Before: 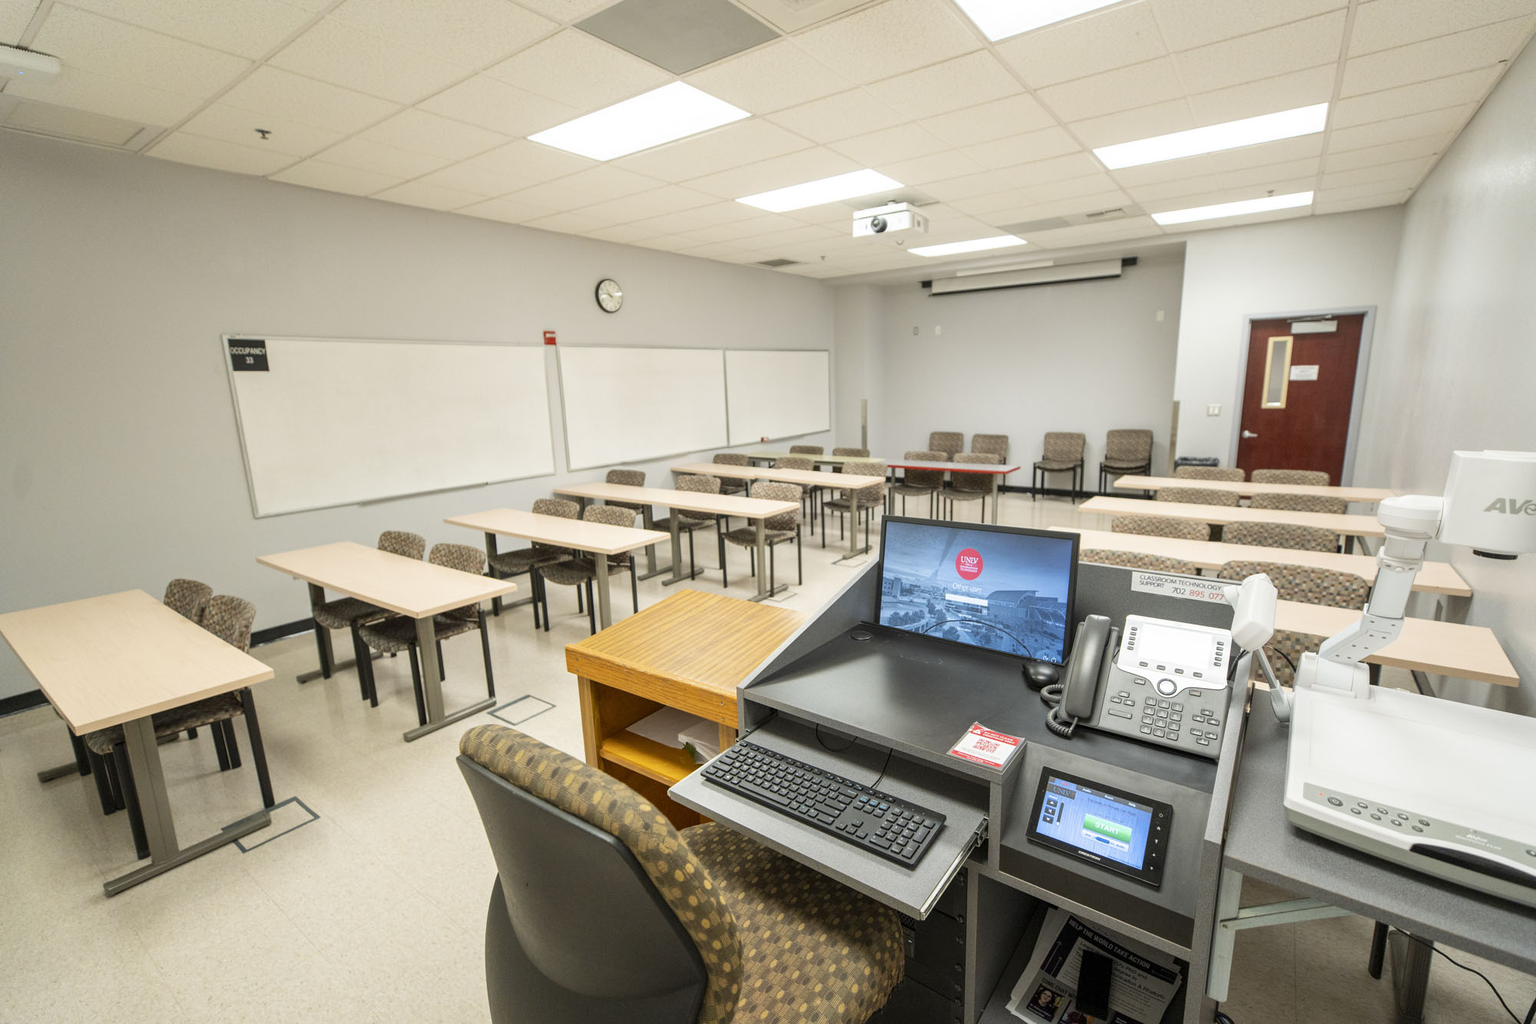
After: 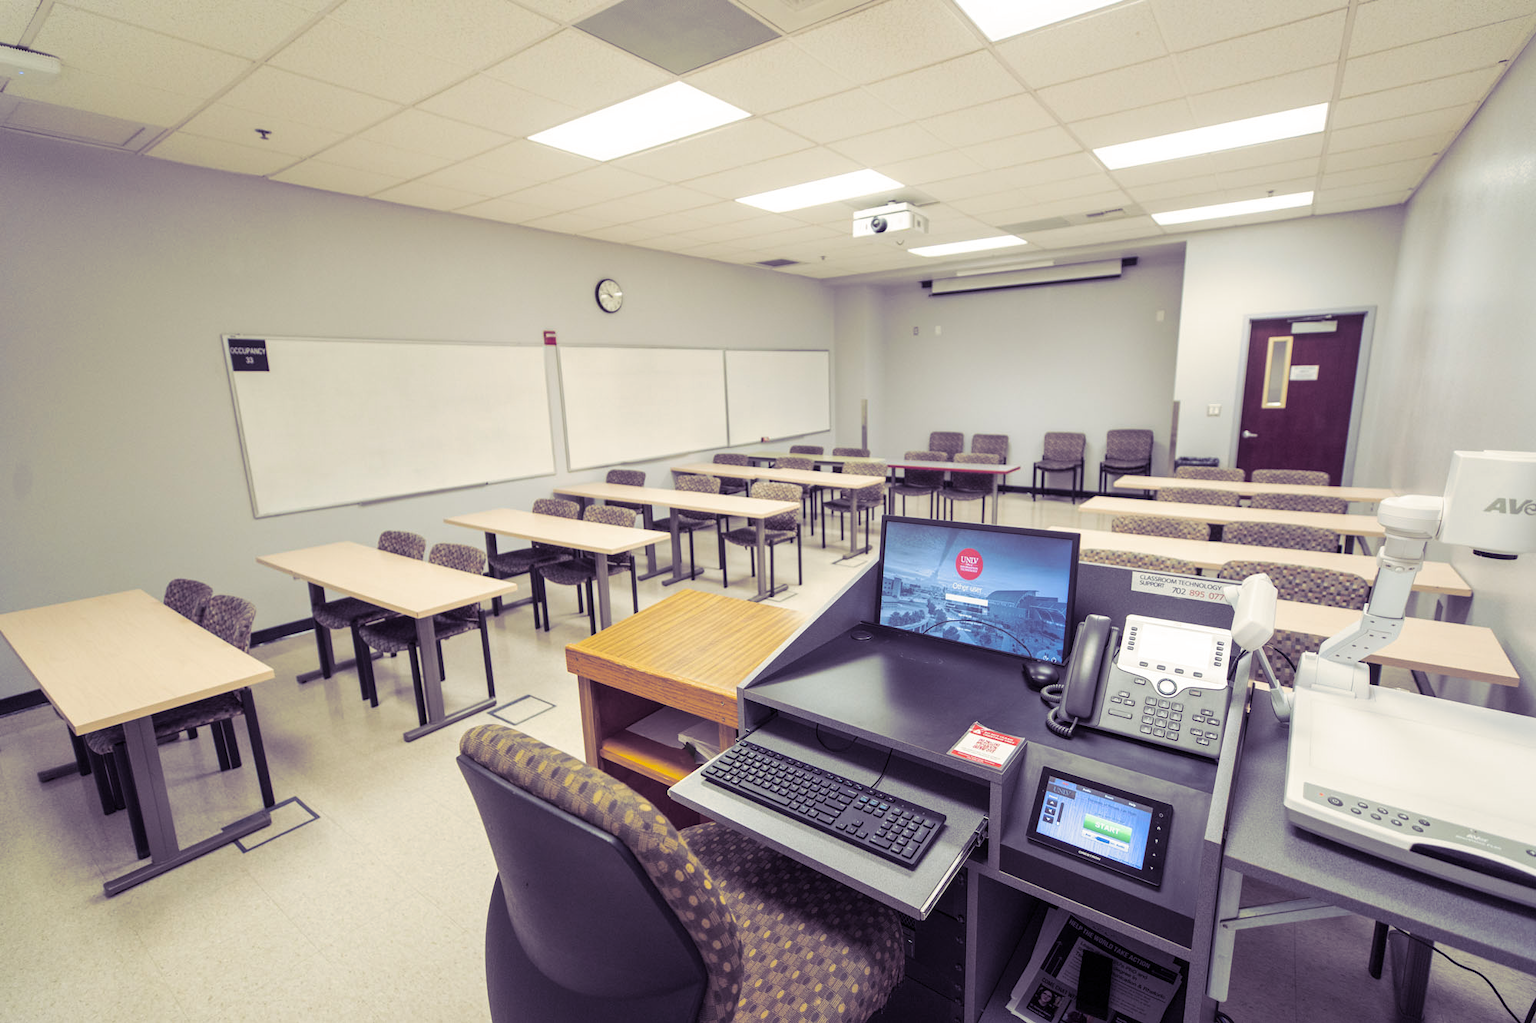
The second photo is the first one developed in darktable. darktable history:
color correction: saturation 1.1
split-toning: shadows › hue 255.6°, shadows › saturation 0.66, highlights › hue 43.2°, highlights › saturation 0.68, balance -50.1
